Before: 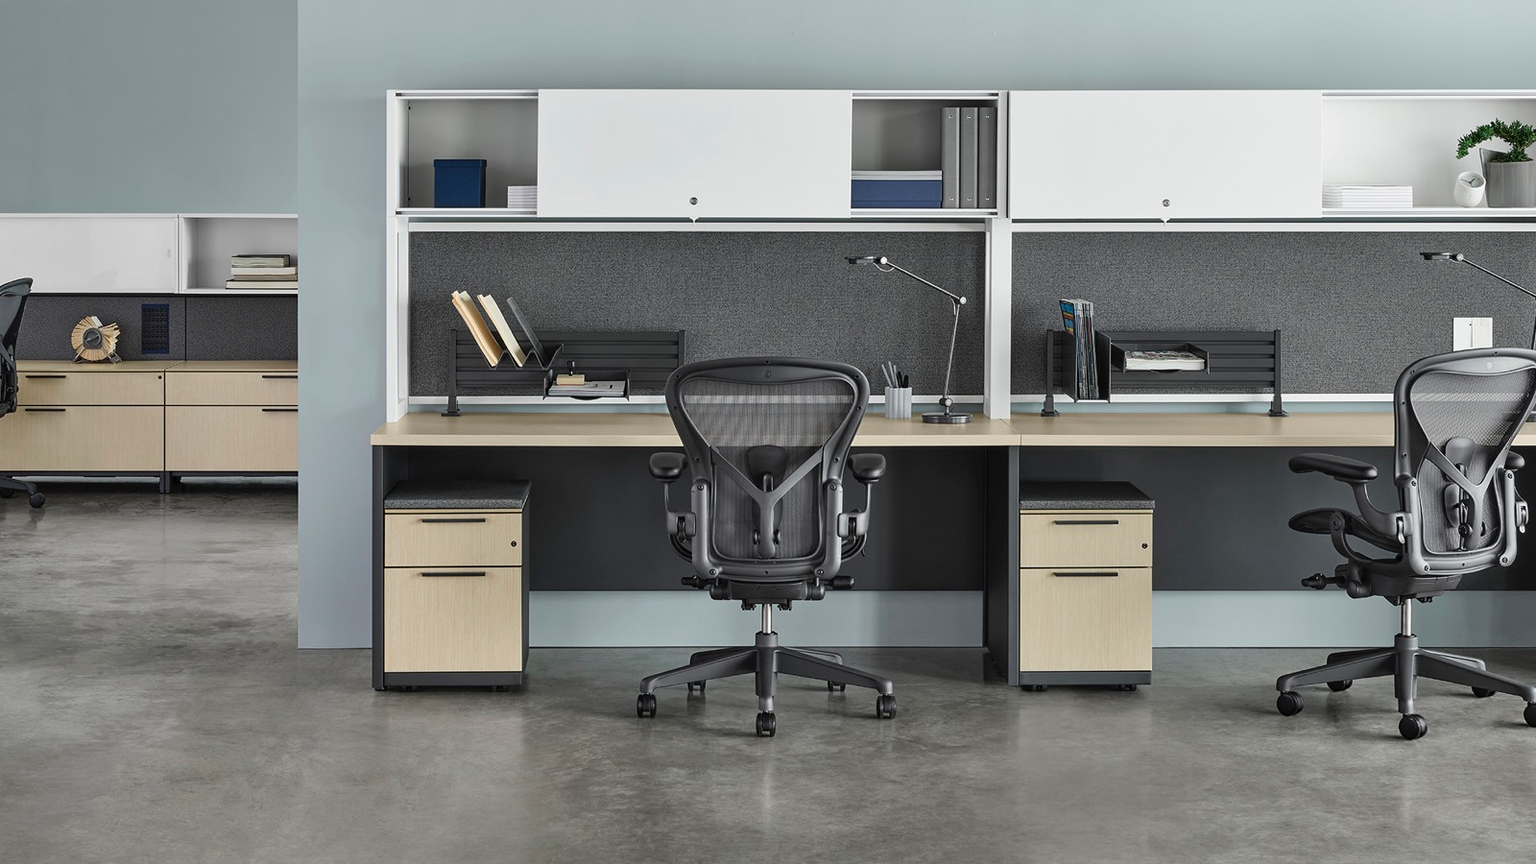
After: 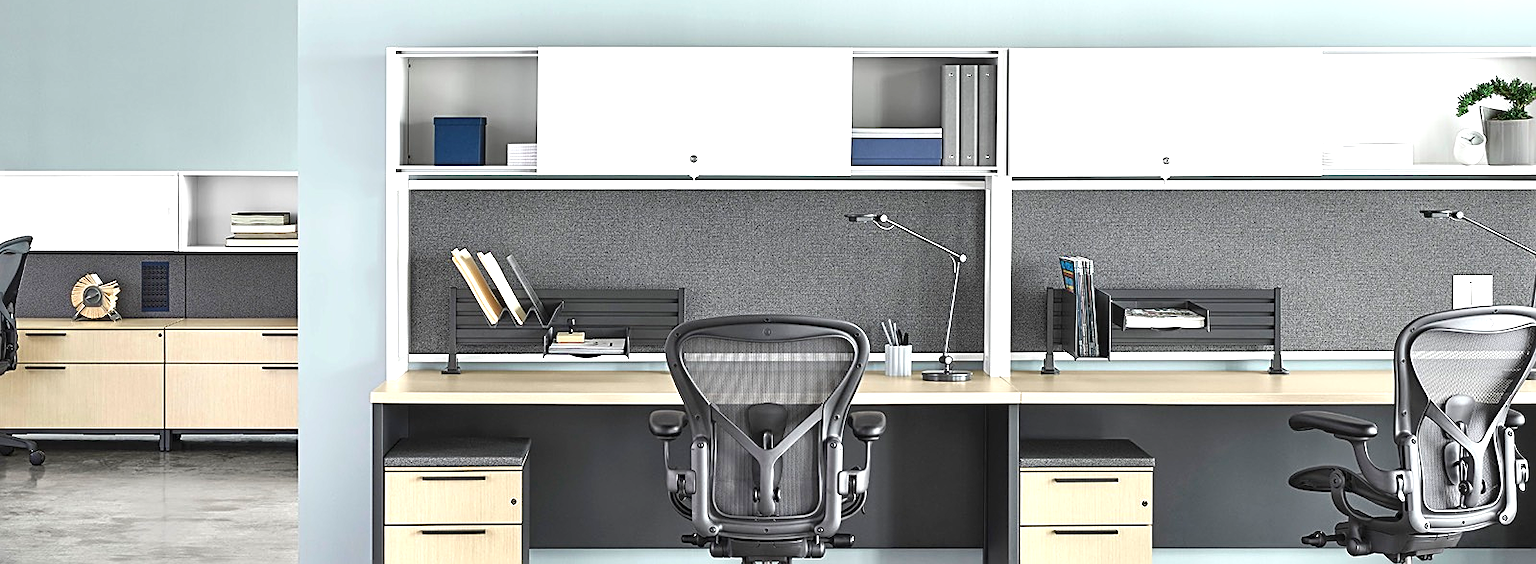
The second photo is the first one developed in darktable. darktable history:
sharpen: on, module defaults
tone equalizer: -7 EV 0.217 EV, -6 EV 0.133 EV, -5 EV 0.11 EV, -4 EV 0.02 EV, -2 EV -0.04 EV, -1 EV -0.051 EV, +0 EV -0.078 EV, mask exposure compensation -0.491 EV
crop and rotate: top 4.927%, bottom 29.73%
exposure: black level correction 0, exposure 1.101 EV, compensate highlight preservation false
